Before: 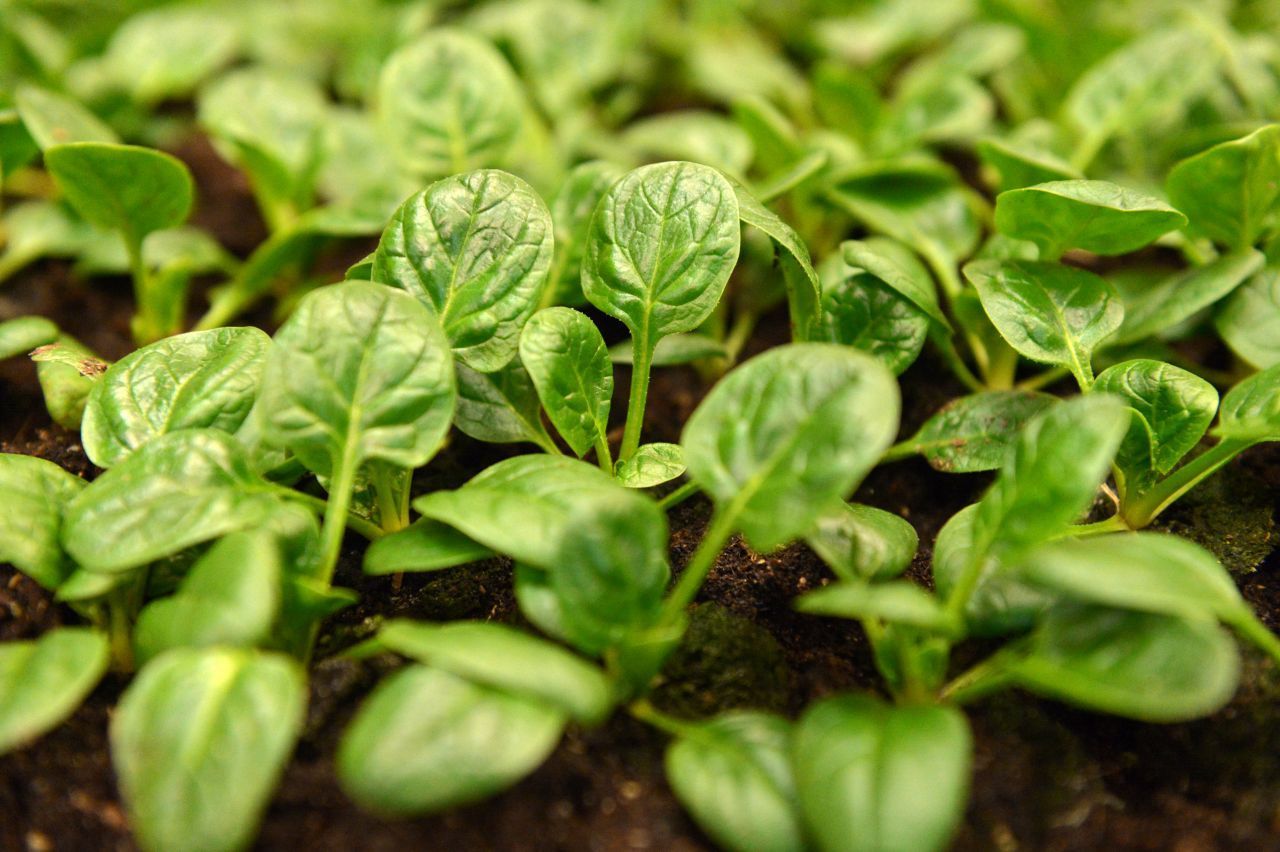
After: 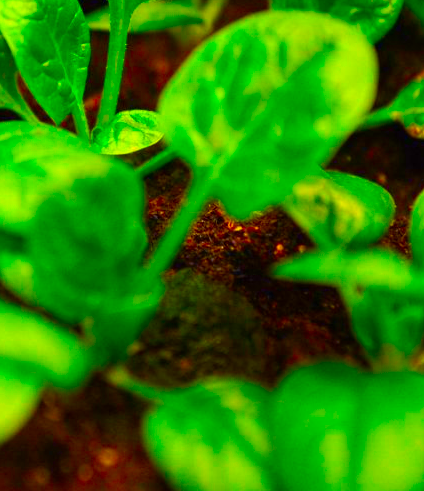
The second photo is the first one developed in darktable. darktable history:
crop: left 40.878%, top 39.176%, right 25.993%, bottom 3.081%
color correction: saturation 3
exposure: compensate highlight preservation false
